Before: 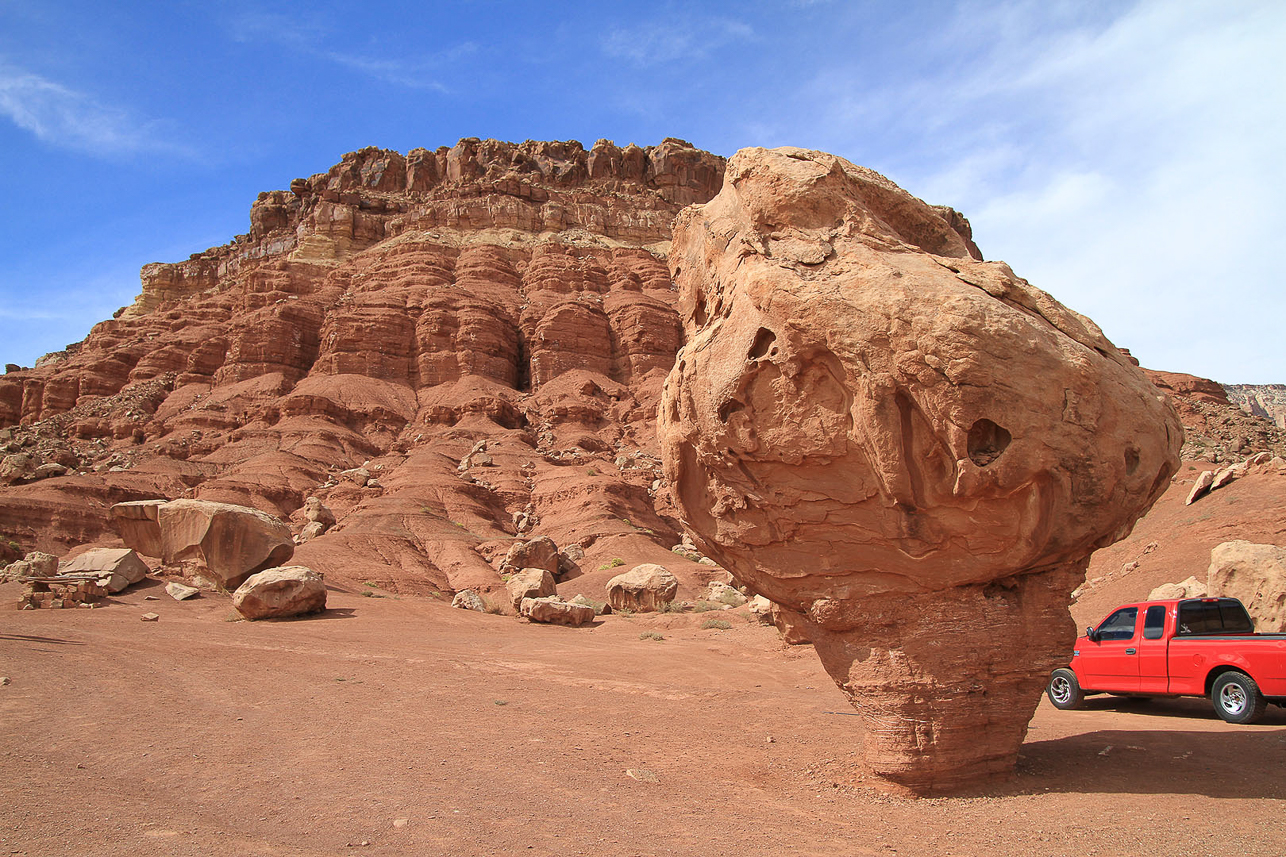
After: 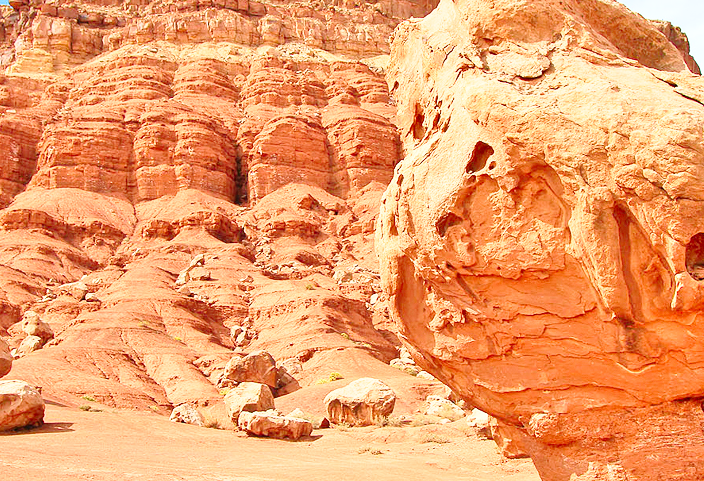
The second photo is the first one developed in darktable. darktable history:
tone equalizer: -7 EV 0.146 EV, -6 EV 0.603 EV, -5 EV 1.13 EV, -4 EV 1.36 EV, -3 EV 1.16 EV, -2 EV 0.6 EV, -1 EV 0.163 EV
crop and rotate: left 22.002%, top 21.814%, right 23.229%, bottom 21.995%
exposure: exposure 0.131 EV, compensate highlight preservation false
base curve: curves: ch0 [(0, 0) (0.028, 0.03) (0.121, 0.232) (0.46, 0.748) (0.859, 0.968) (1, 1)], preserve colors none
contrast brightness saturation: contrast 0.178, saturation 0.301
